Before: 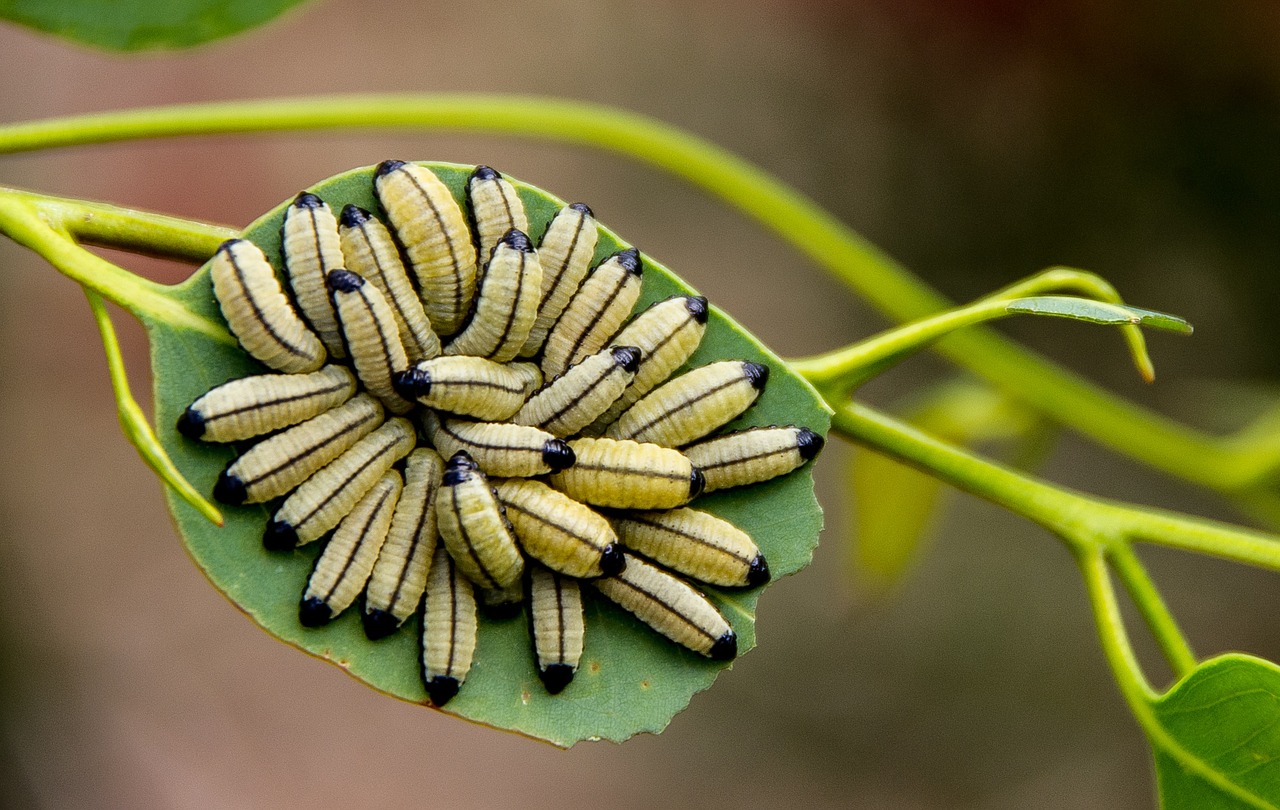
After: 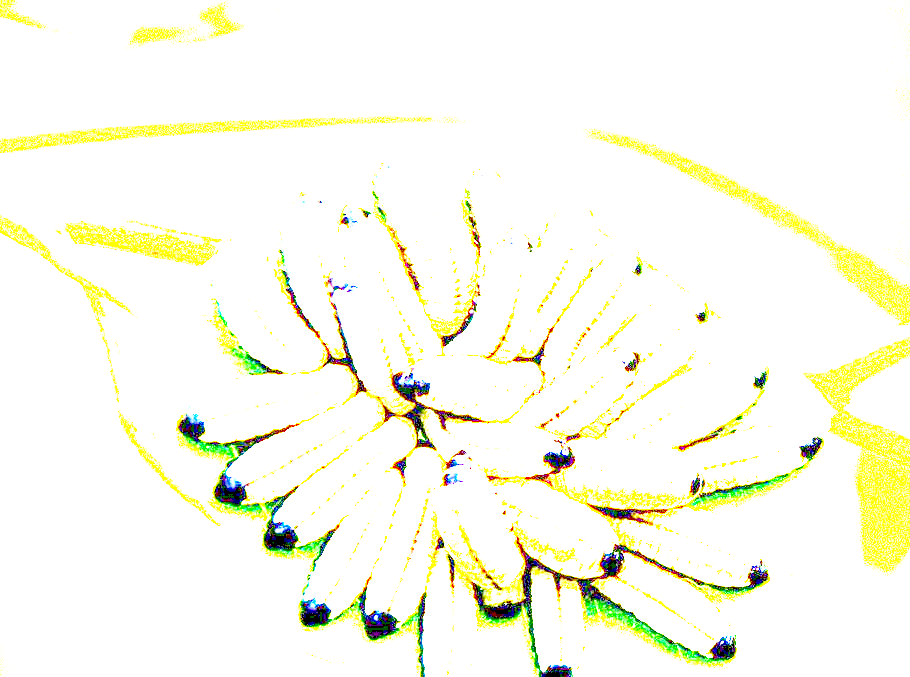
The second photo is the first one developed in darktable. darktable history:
crop: right 28.838%, bottom 16.374%
exposure: exposure 7.978 EV, compensate highlight preservation false
